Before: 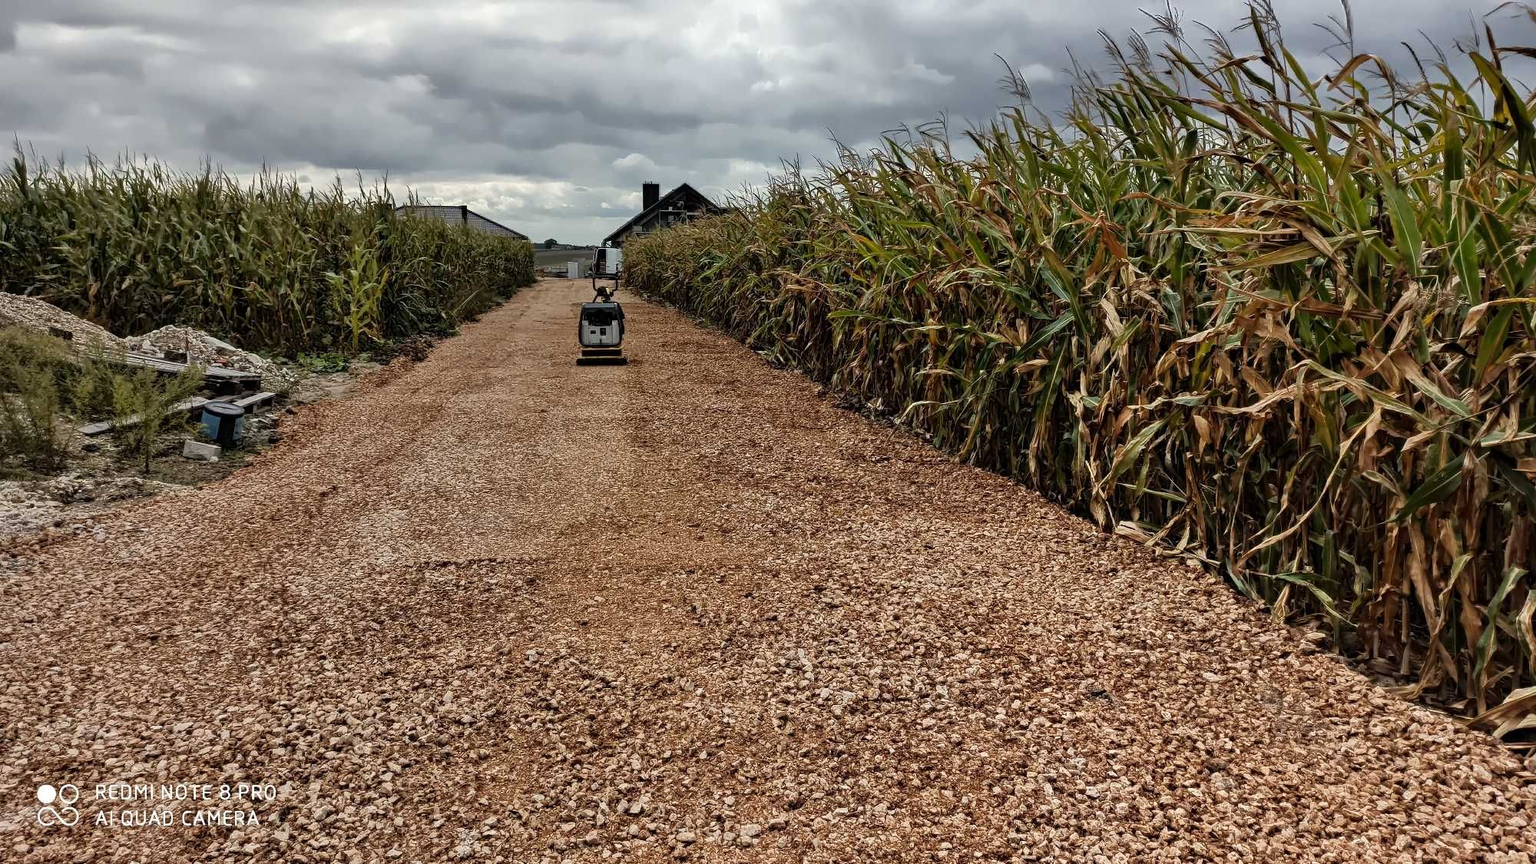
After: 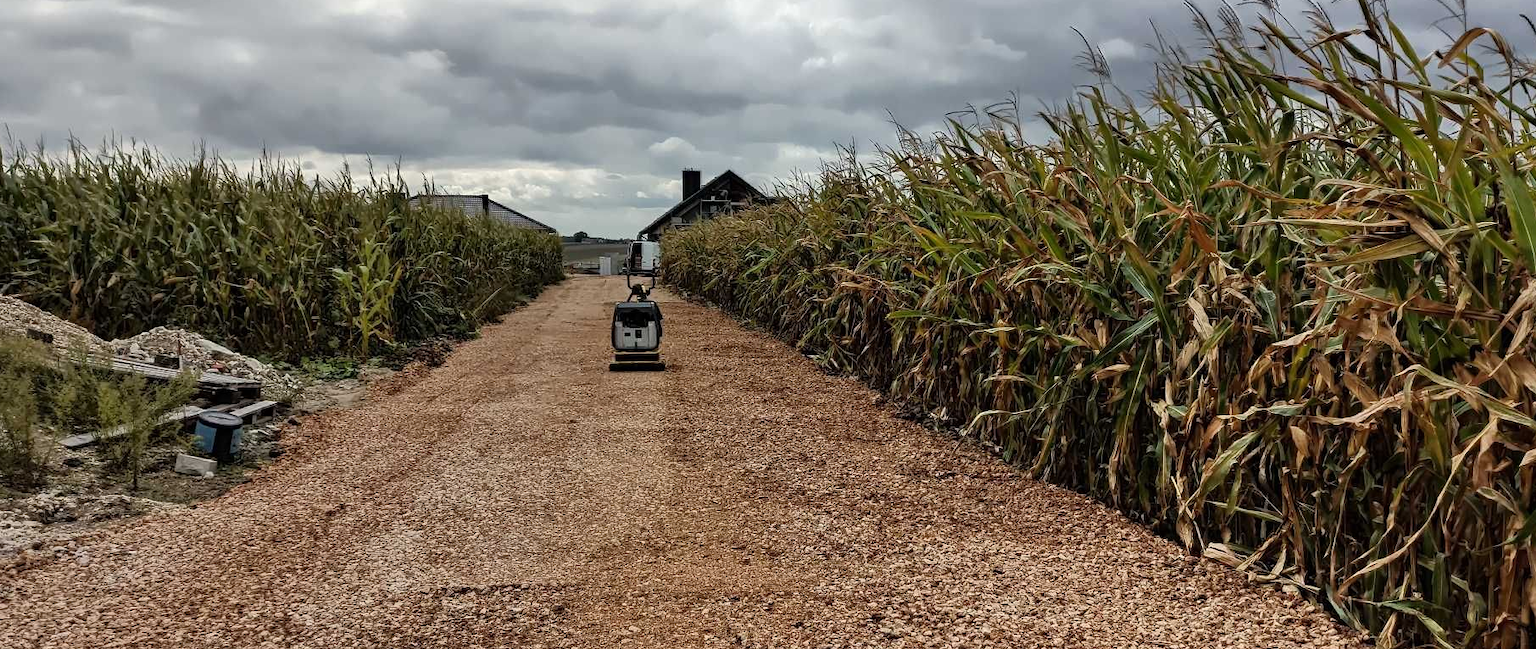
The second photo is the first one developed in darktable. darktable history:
crop: left 1.621%, top 3.392%, right 7.73%, bottom 28.434%
